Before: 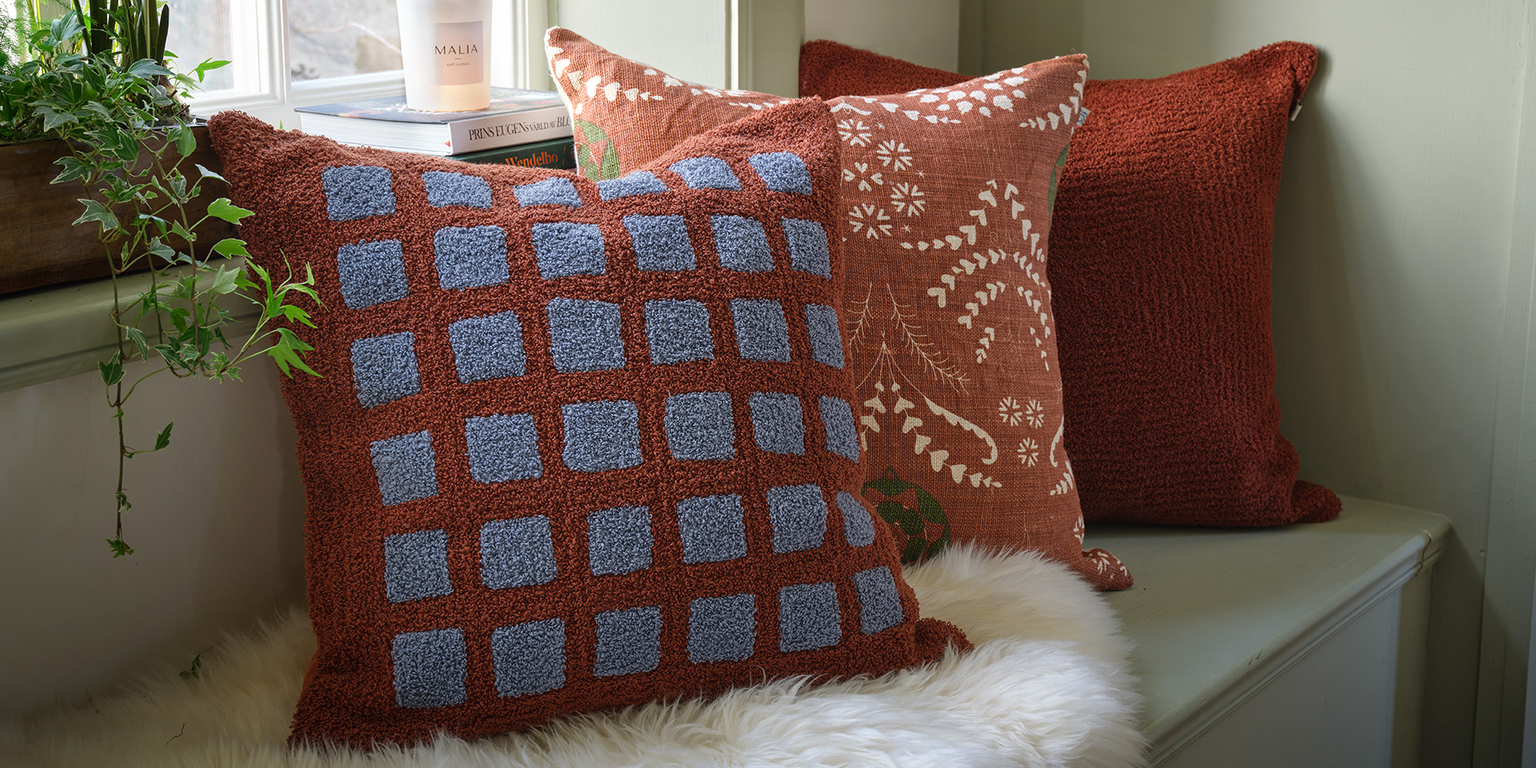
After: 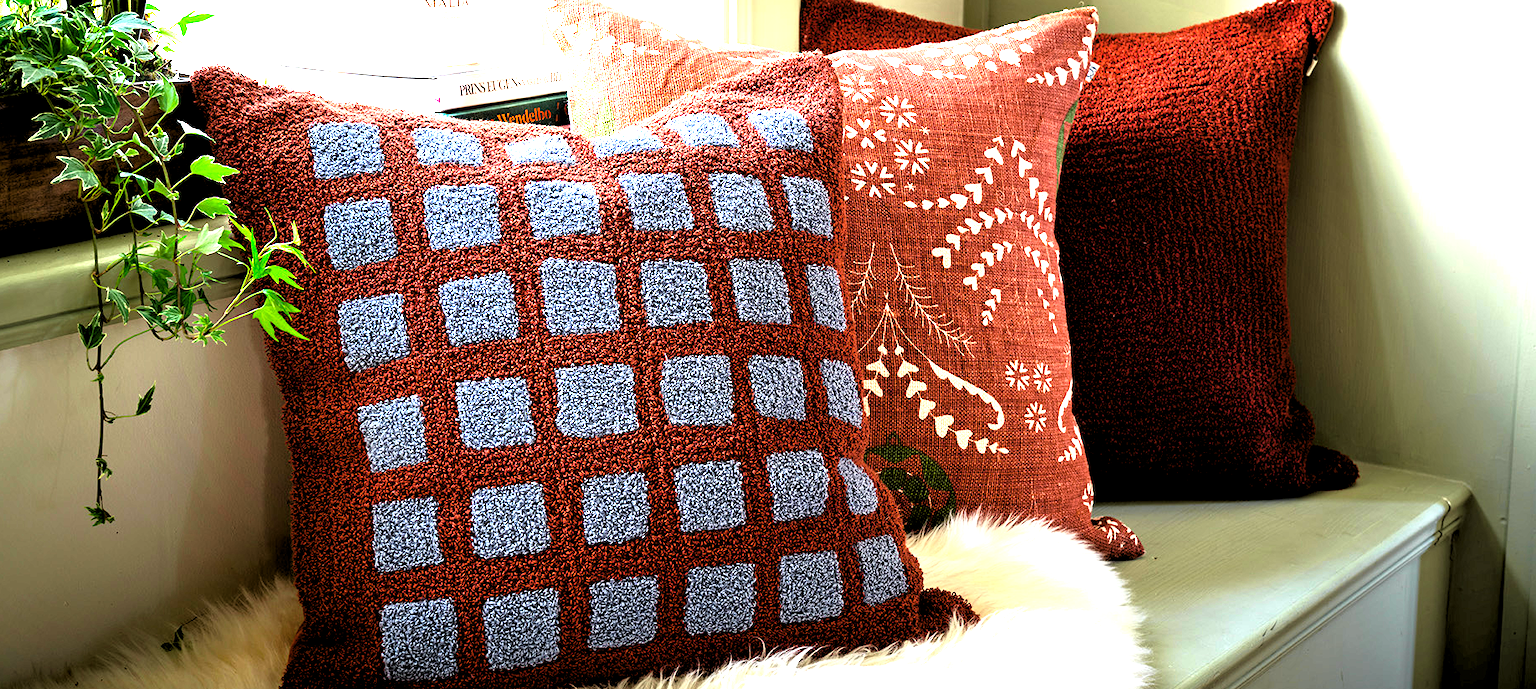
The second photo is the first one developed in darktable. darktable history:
tone equalizer: -8 EV 0.06 EV, smoothing diameter 25%, edges refinement/feathering 10, preserve details guided filter
tone curve: curves: ch0 [(0, 0) (0.058, 0.027) (0.214, 0.183) (0.304, 0.288) (0.561, 0.554) (0.687, 0.677) (0.768, 0.768) (0.858, 0.861) (0.986, 0.957)]; ch1 [(0, 0) (0.172, 0.123) (0.312, 0.296) (0.437, 0.429) (0.471, 0.469) (0.502, 0.5) (0.513, 0.515) (0.583, 0.604) (0.631, 0.659) (0.703, 0.721) (0.889, 0.924) (1, 1)]; ch2 [(0, 0) (0.411, 0.424) (0.485, 0.497) (0.502, 0.5) (0.517, 0.511) (0.566, 0.573) (0.622, 0.613) (0.709, 0.677) (1, 1)], color space Lab, independent channels, preserve colors none
crop: left 1.507%, top 6.147%, right 1.379%, bottom 6.637%
exposure: black level correction 0.009, exposure 1.425 EV, compensate highlight preservation false
levels: levels [0.129, 0.519, 0.867]
rgb levels: levels [[0.01, 0.419, 0.839], [0, 0.5, 1], [0, 0.5, 1]]
color balance rgb: perceptual saturation grading › global saturation 25%, global vibrance 20%
